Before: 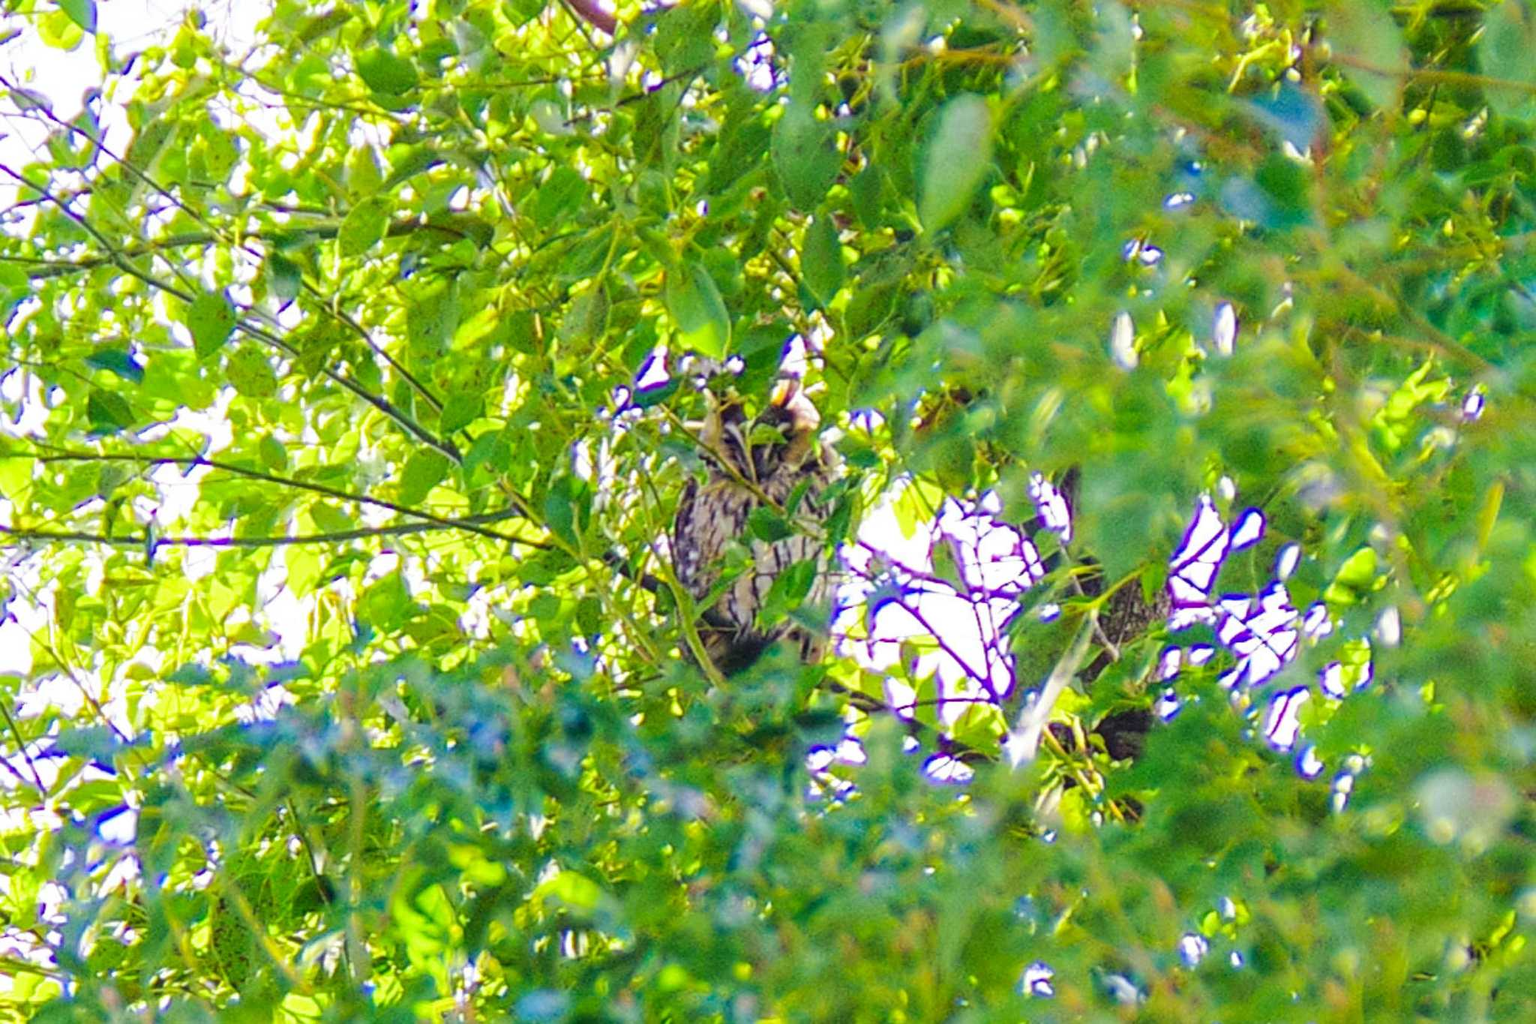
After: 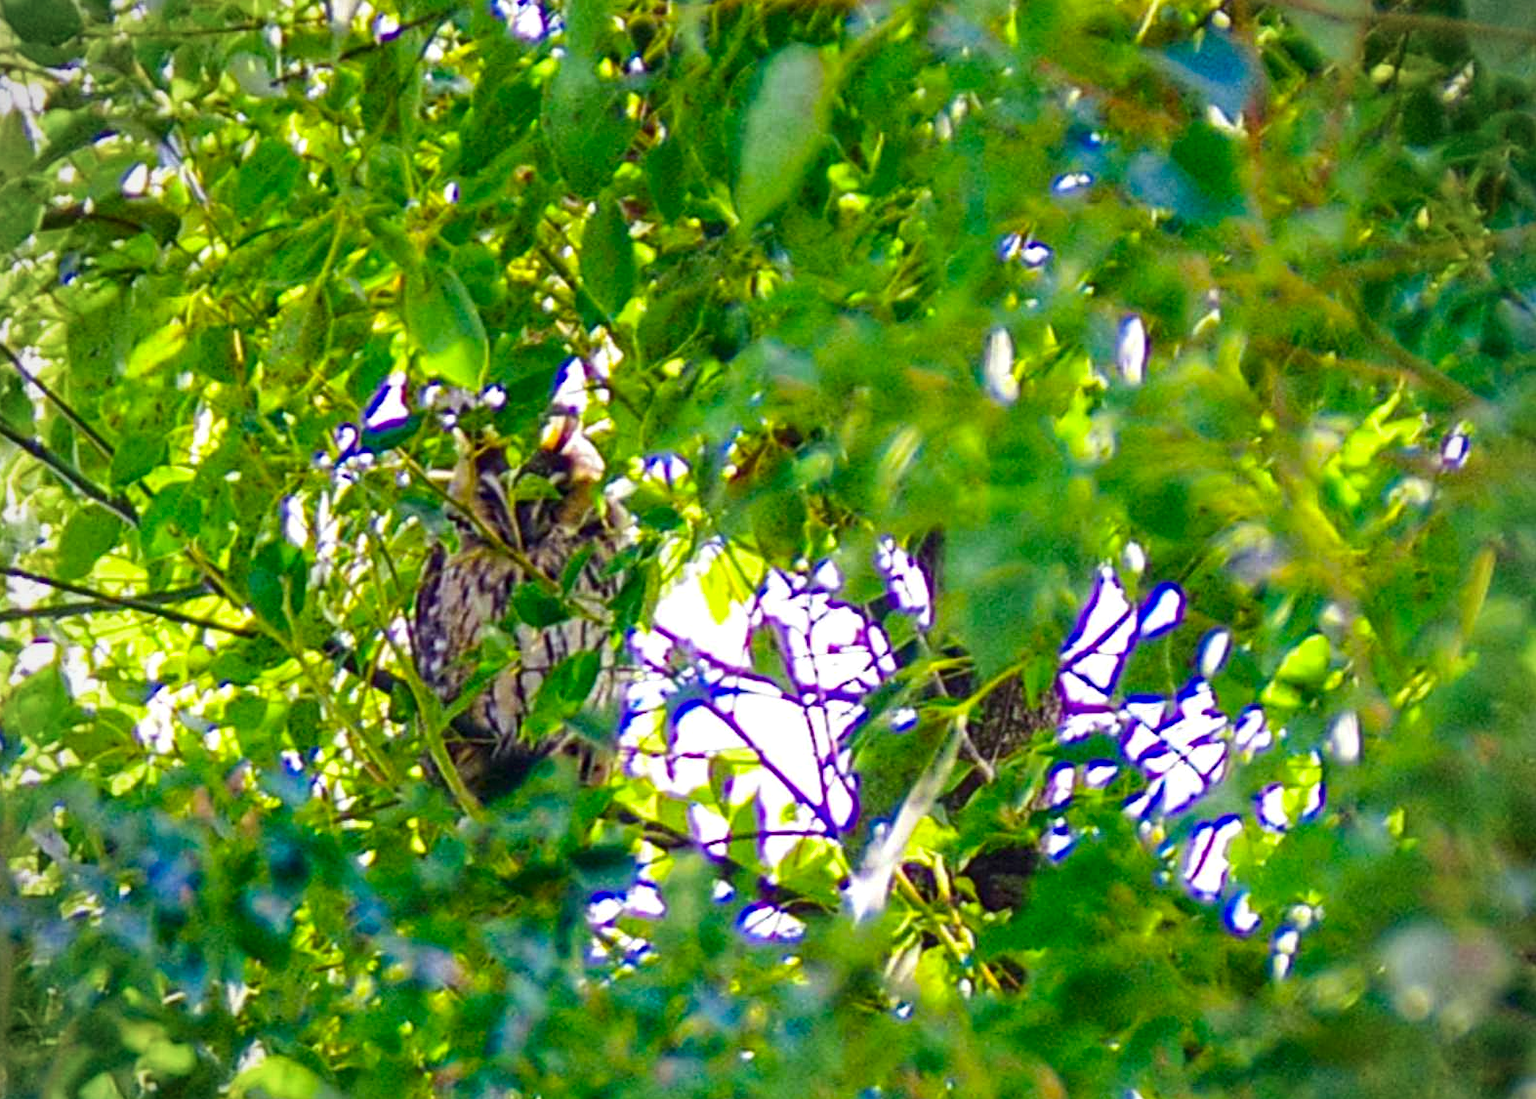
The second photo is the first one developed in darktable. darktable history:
haze removal: compatibility mode true, adaptive false
vignetting: unbound false
crop: left 23.152%, top 5.899%, bottom 11.538%
exposure: exposure 0.081 EV, compensate highlight preservation false
contrast brightness saturation: contrast 0.07, brightness -0.146, saturation 0.11
shadows and highlights: radius 331.06, shadows 53.3, highlights -99.9, compress 94.44%, soften with gaussian
